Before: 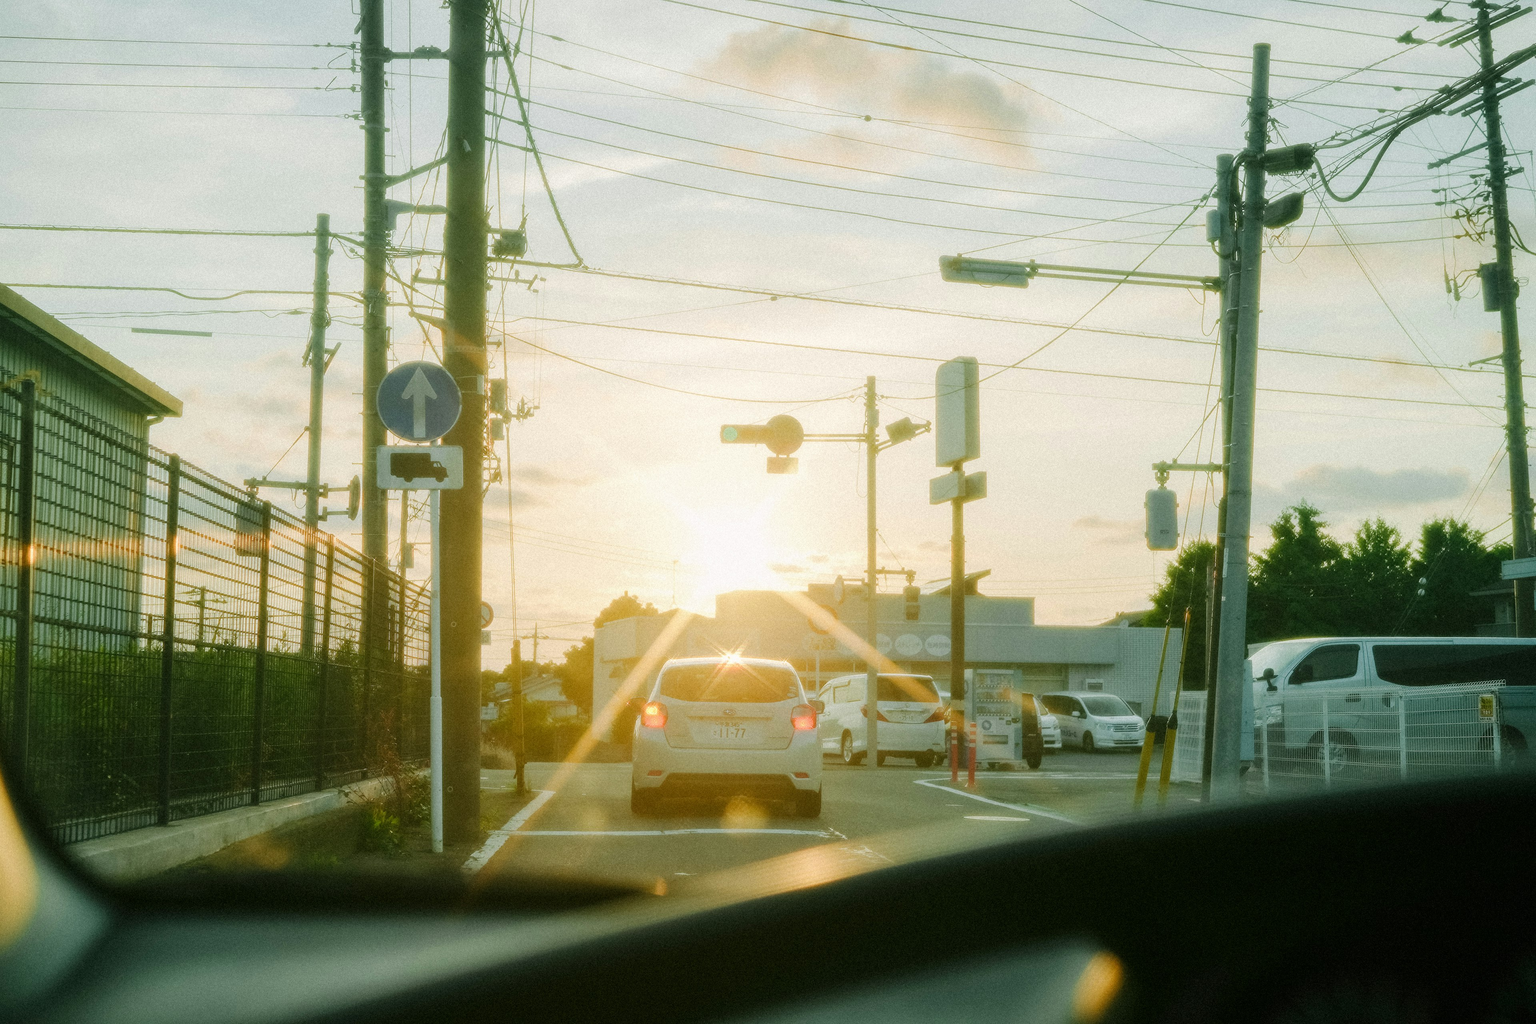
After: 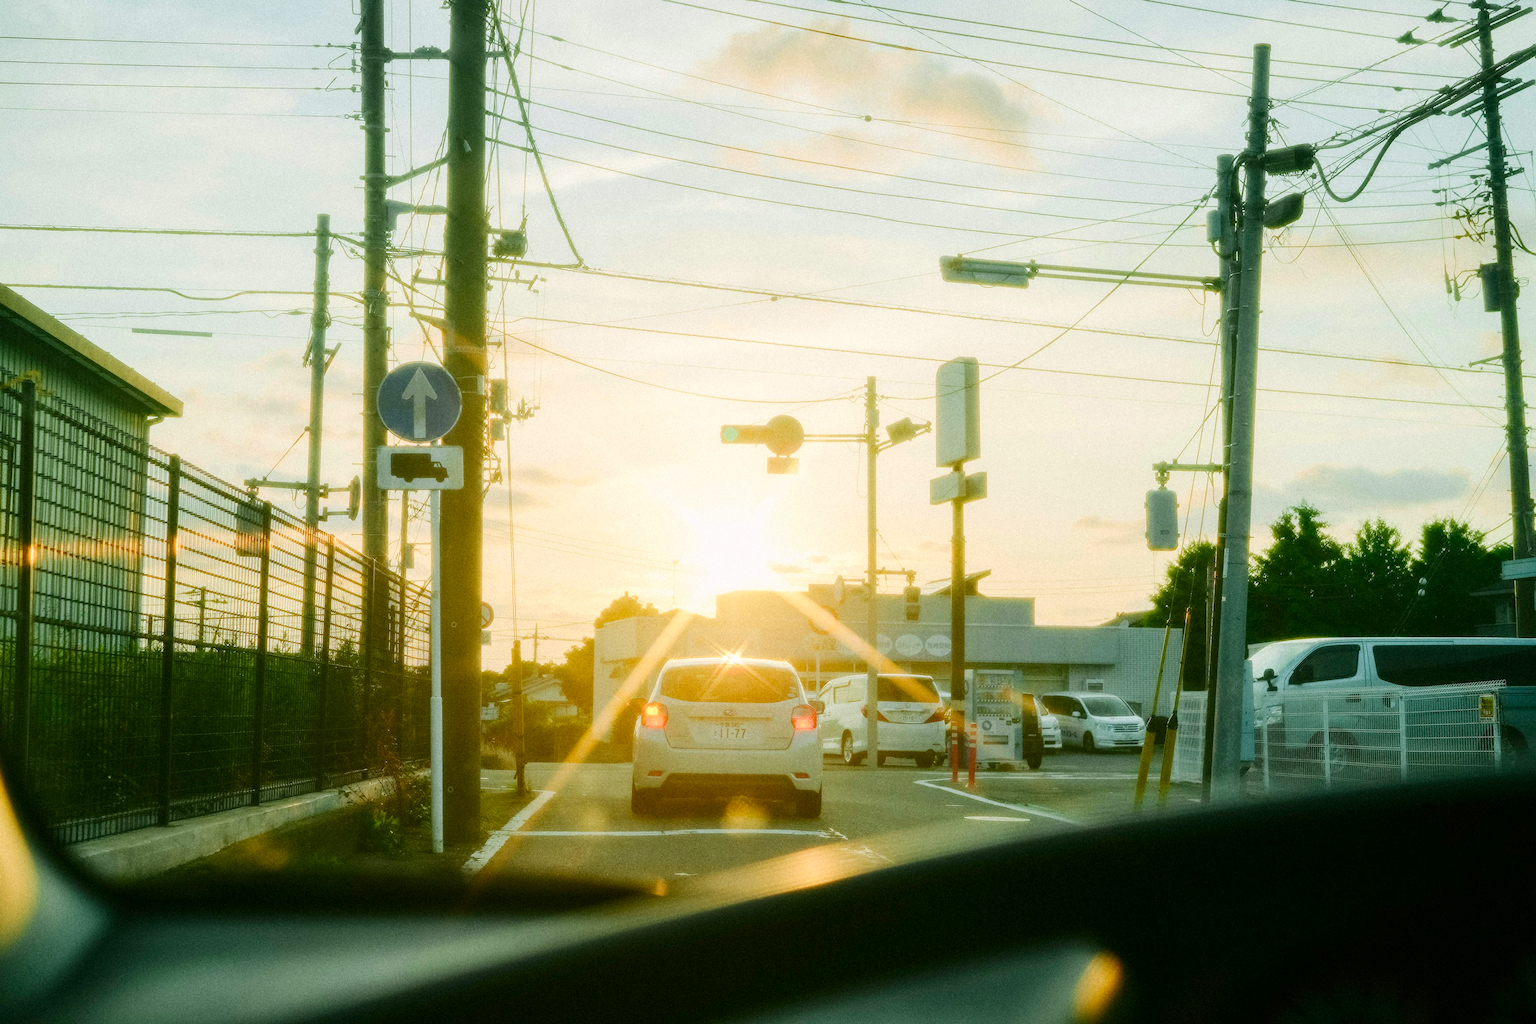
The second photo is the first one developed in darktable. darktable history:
color correction: highlights a* 0.003, highlights b* -0.283
contrast brightness saturation: contrast 0.18, saturation 0.3
